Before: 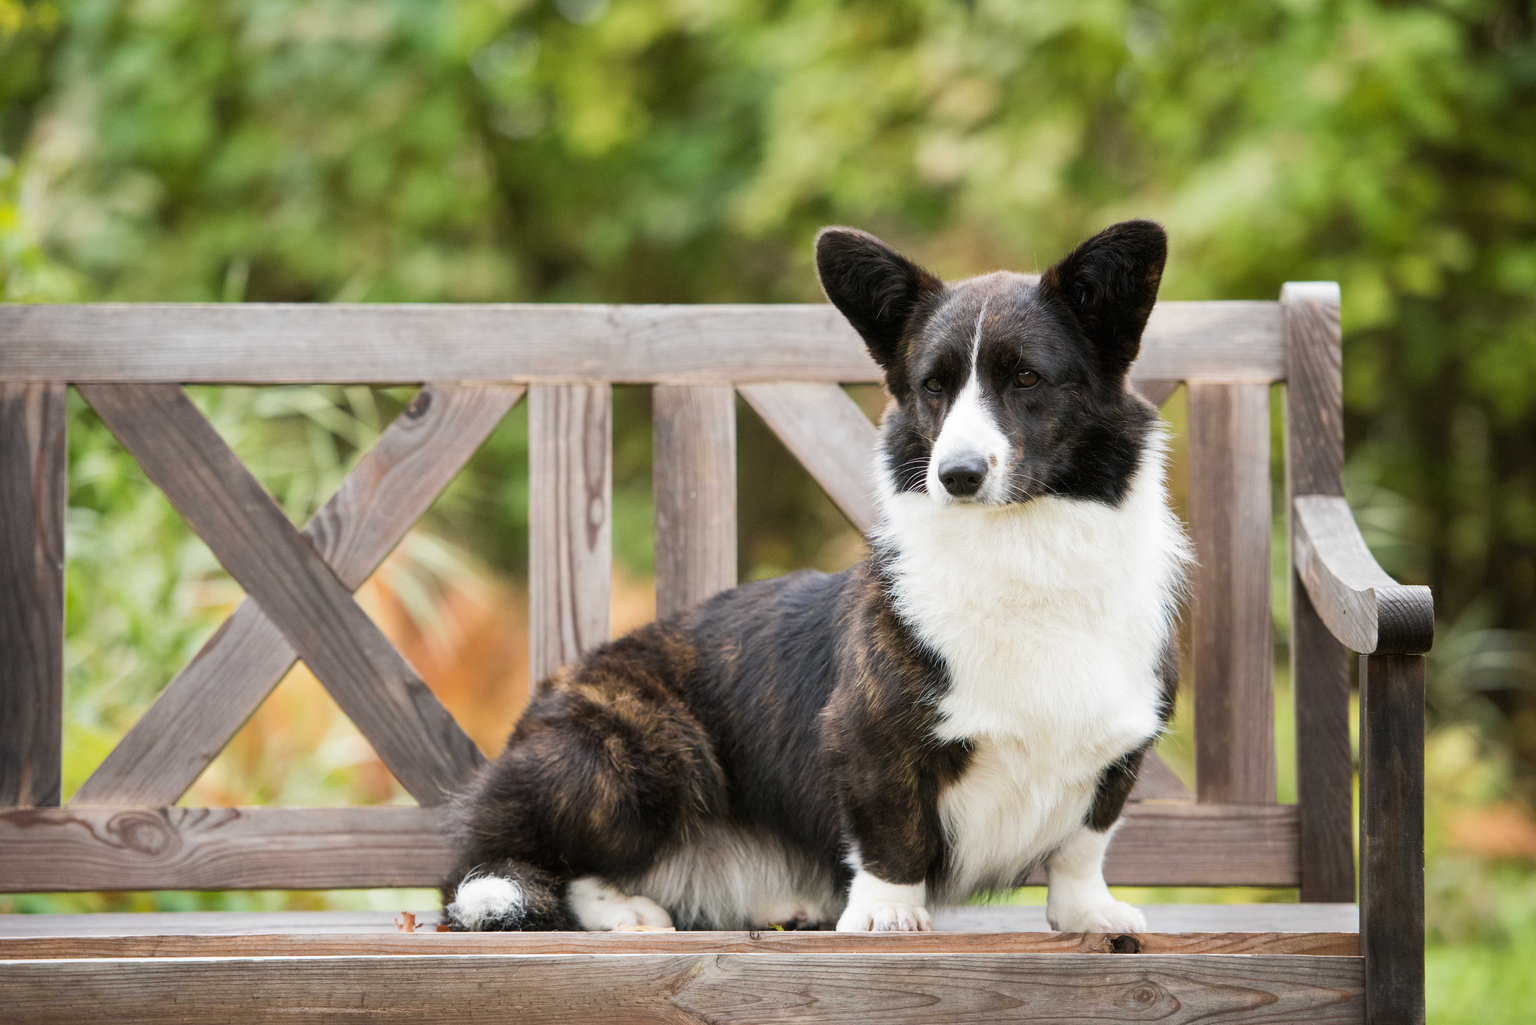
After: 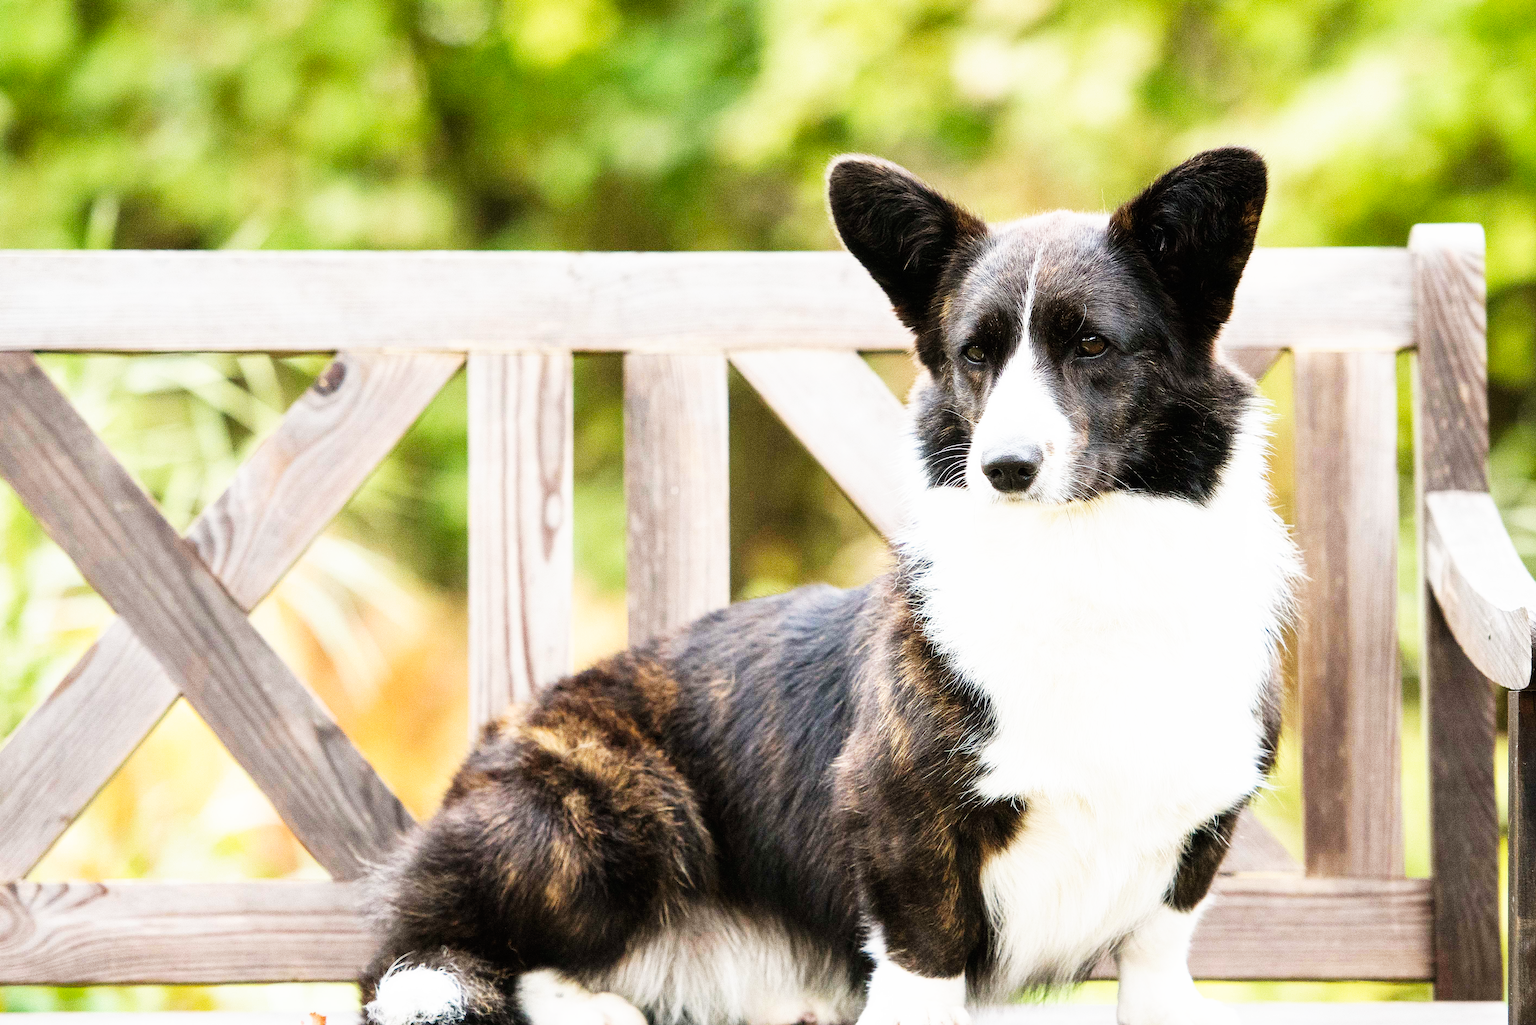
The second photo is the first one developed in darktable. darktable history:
sharpen: on, module defaults
base curve: curves: ch0 [(0, 0) (0.007, 0.004) (0.027, 0.03) (0.046, 0.07) (0.207, 0.54) (0.442, 0.872) (0.673, 0.972) (1, 1)], preserve colors none
crop and rotate: left 10.071%, top 10.071%, right 10.02%, bottom 10.02%
